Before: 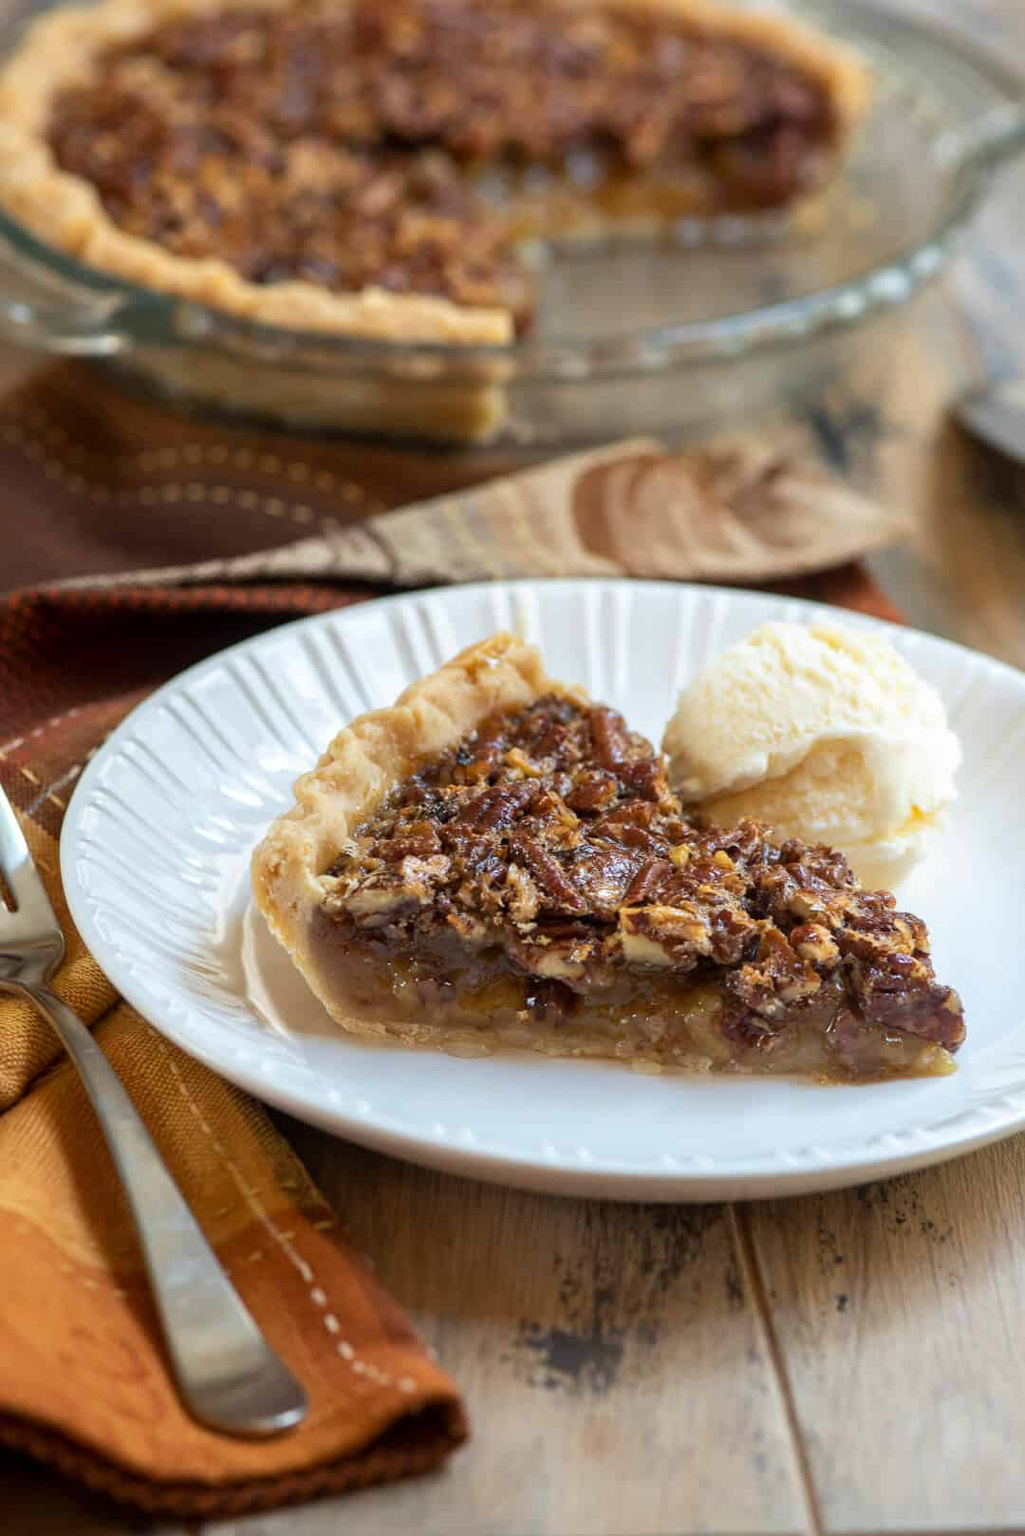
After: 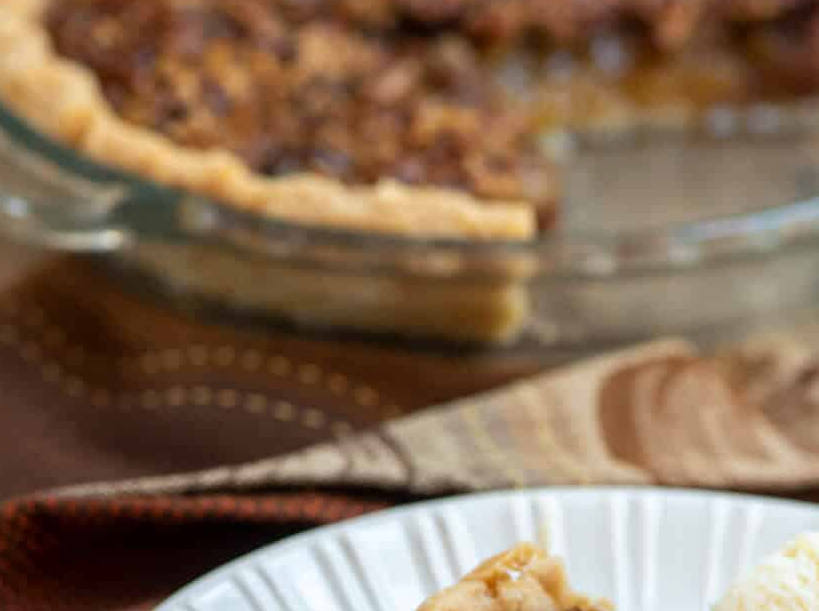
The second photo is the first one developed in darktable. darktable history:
crop: left 0.519%, top 7.627%, right 23.568%, bottom 54.553%
